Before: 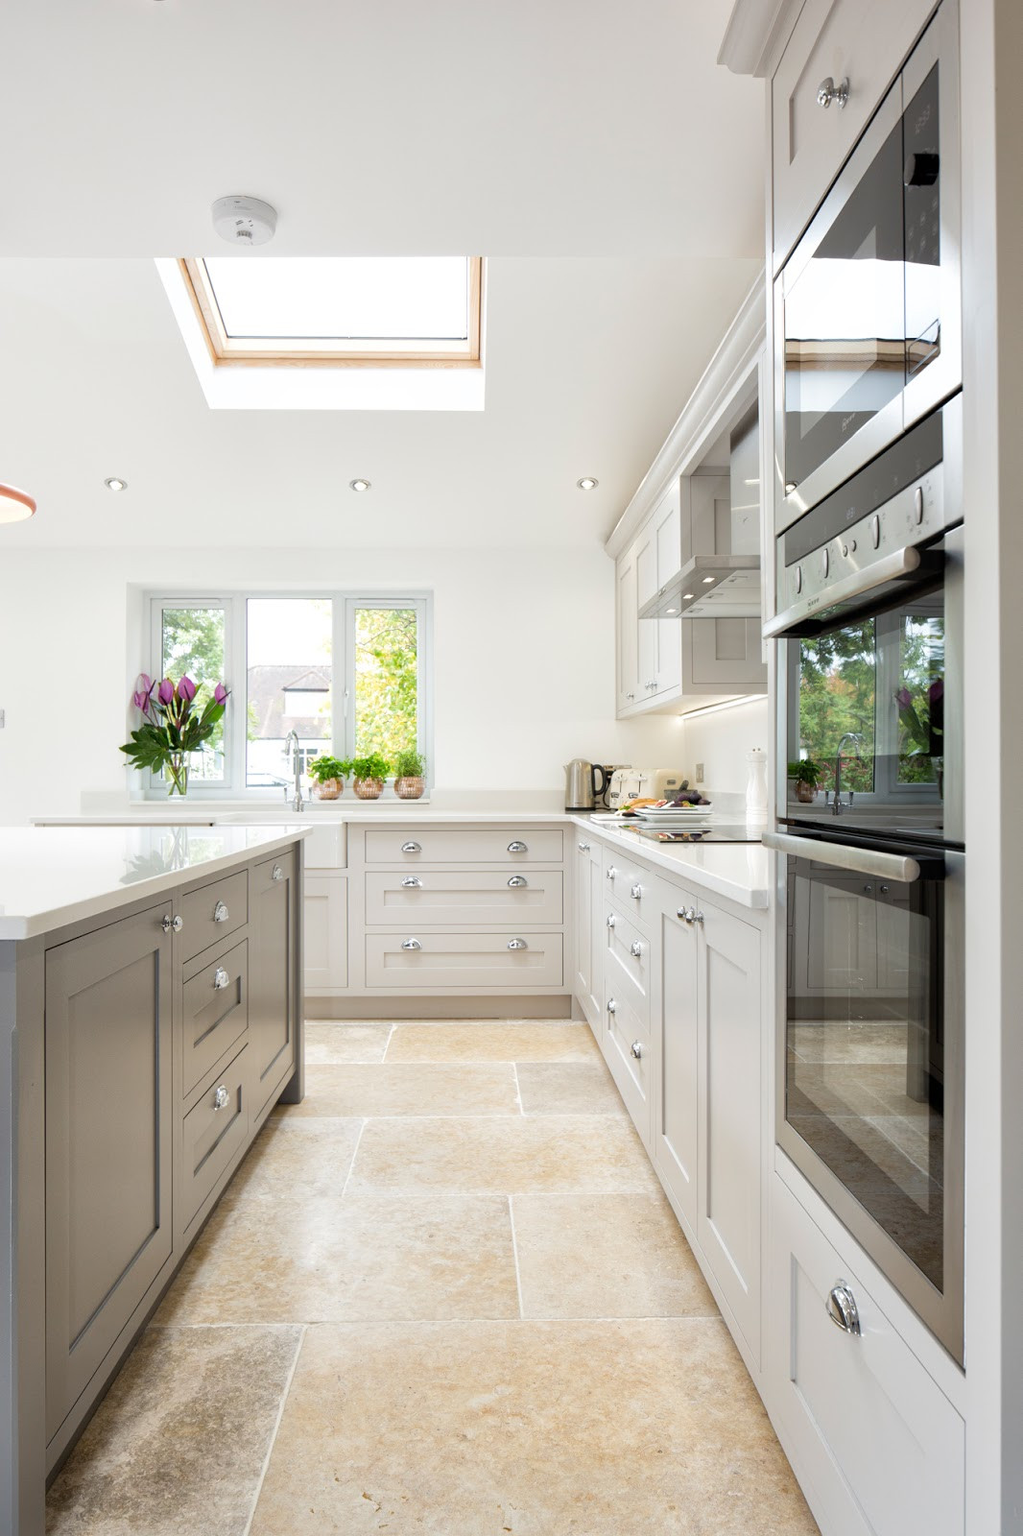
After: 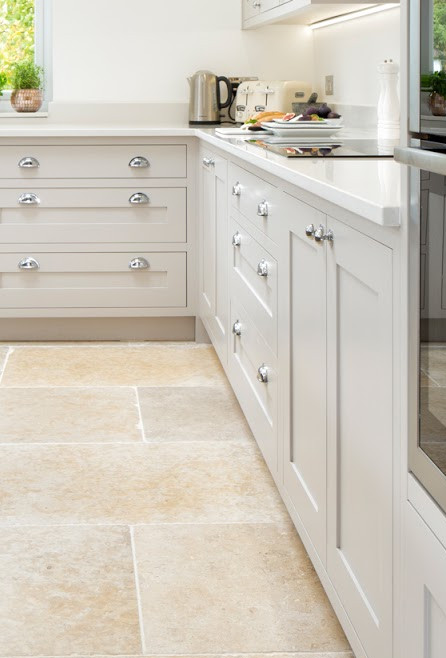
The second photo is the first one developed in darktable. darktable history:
crop: left 37.606%, top 45.053%, right 20.496%, bottom 13.763%
